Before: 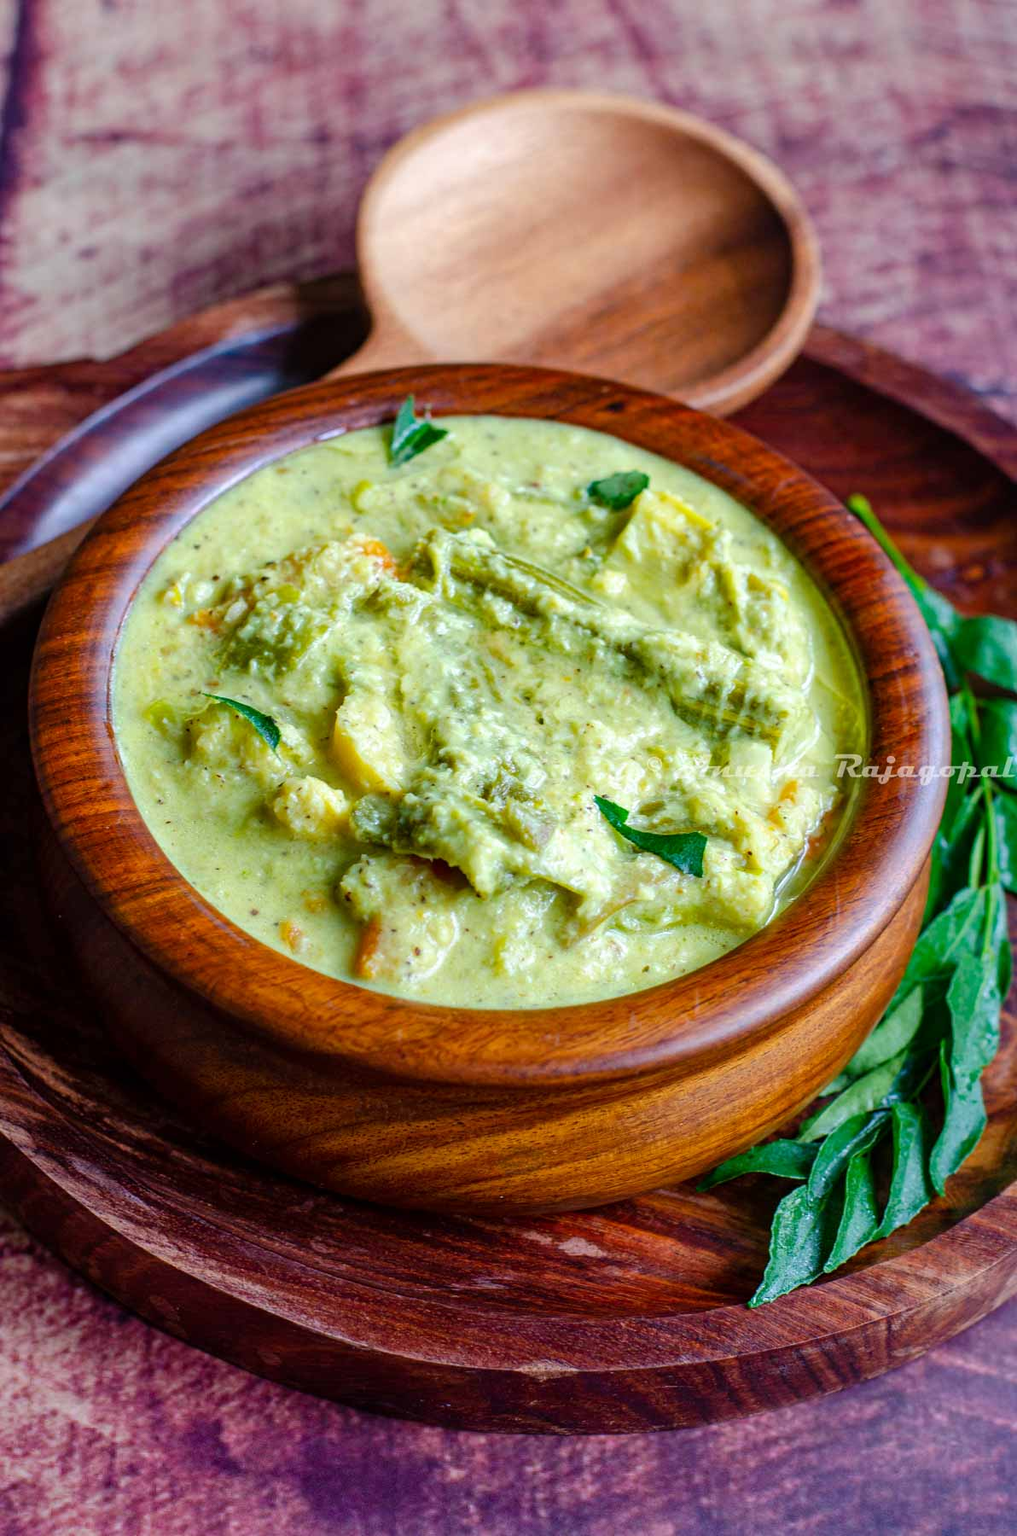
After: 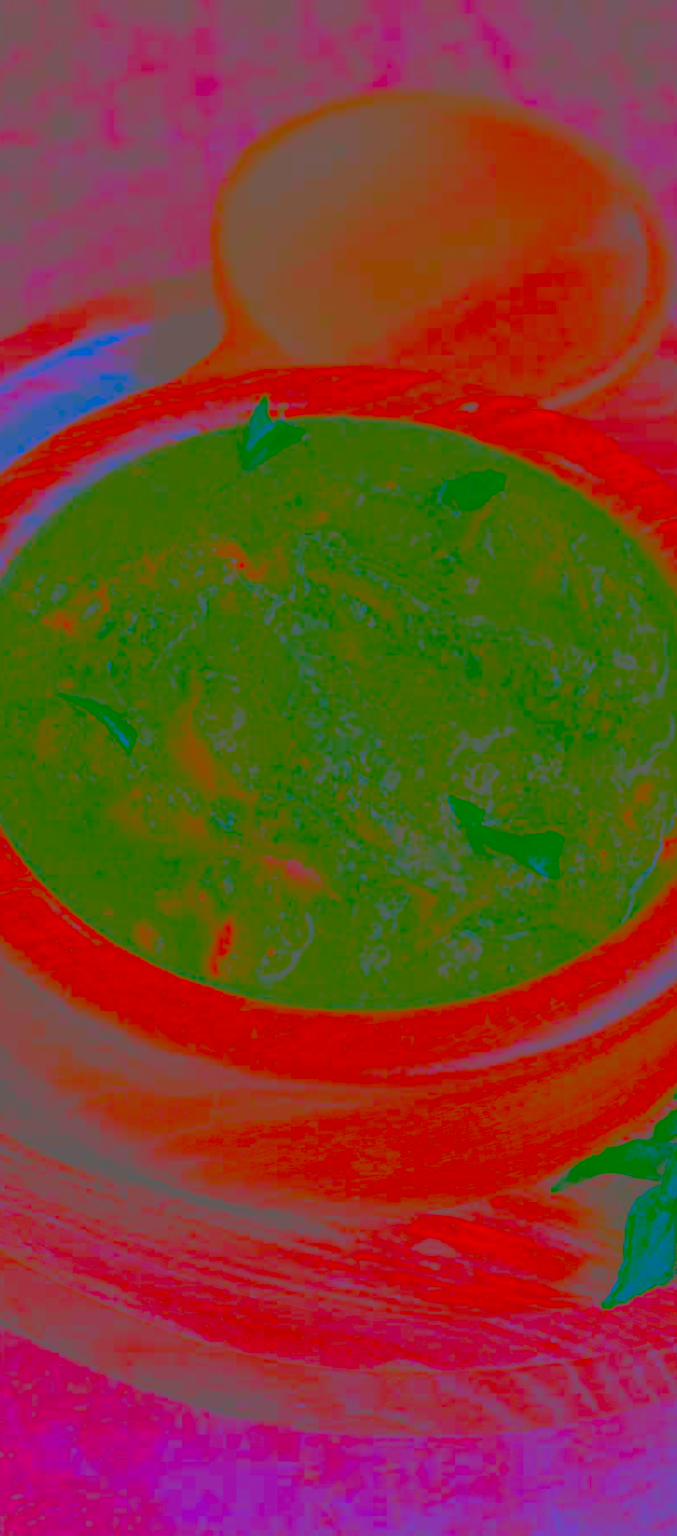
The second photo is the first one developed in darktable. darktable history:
contrast brightness saturation: contrast -0.99, brightness -0.171, saturation 0.756
crop and rotate: left 14.389%, right 18.961%
exposure: exposure 0.609 EV, compensate highlight preservation false
local contrast: on, module defaults
